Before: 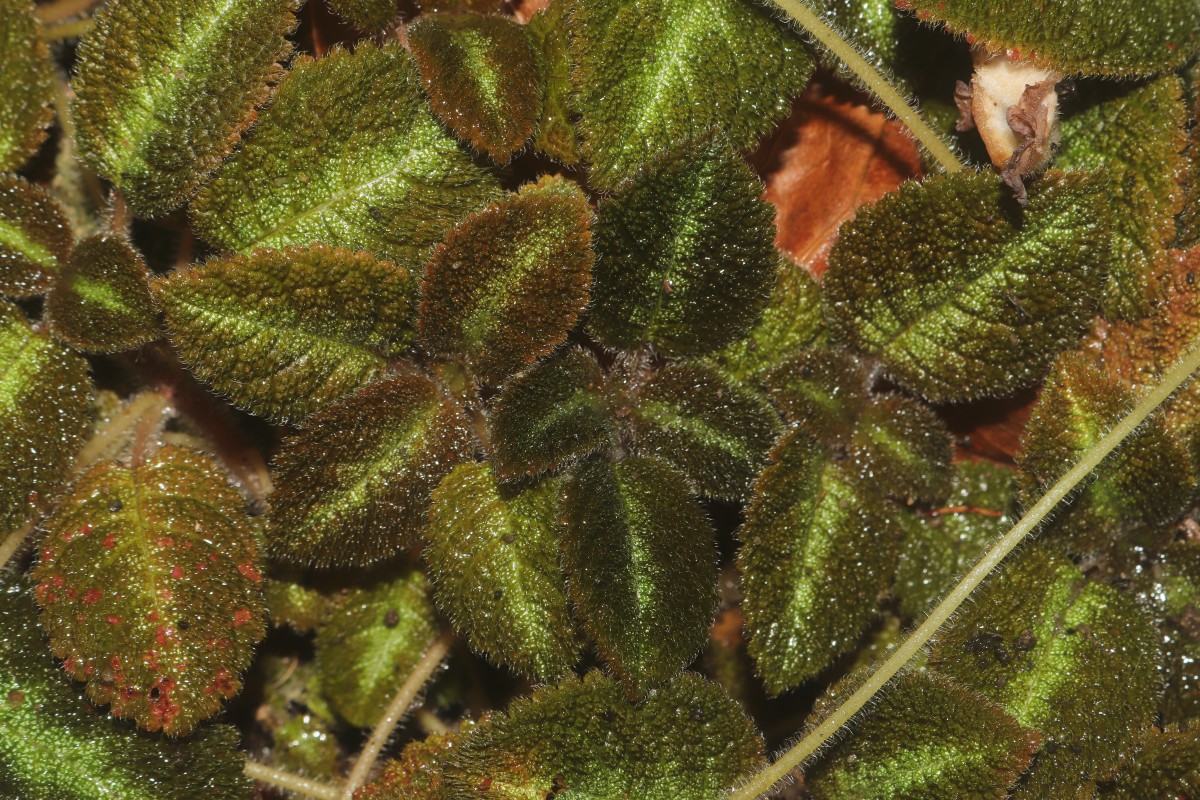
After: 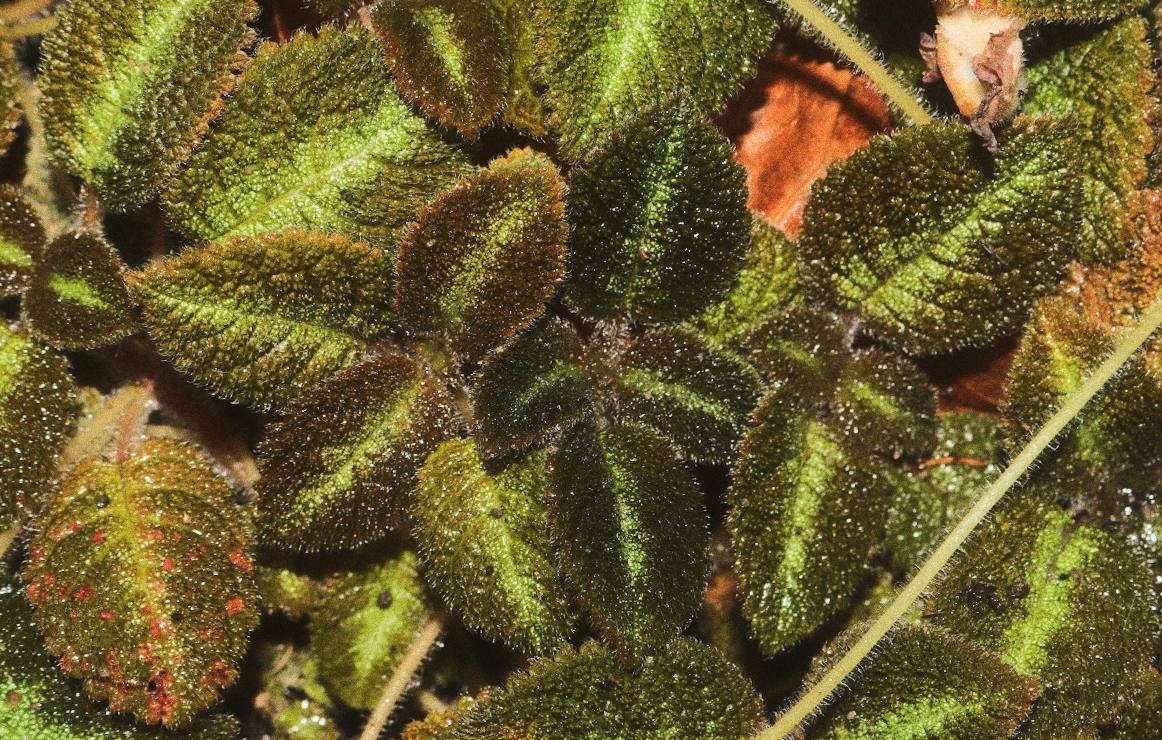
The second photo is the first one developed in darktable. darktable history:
rotate and perspective: rotation -3°, crop left 0.031, crop right 0.968, crop top 0.07, crop bottom 0.93
rgb curve: curves: ch0 [(0, 0) (0.284, 0.292) (0.505, 0.644) (1, 1)], compensate middle gray true
grain: coarseness 0.09 ISO, strength 40%
